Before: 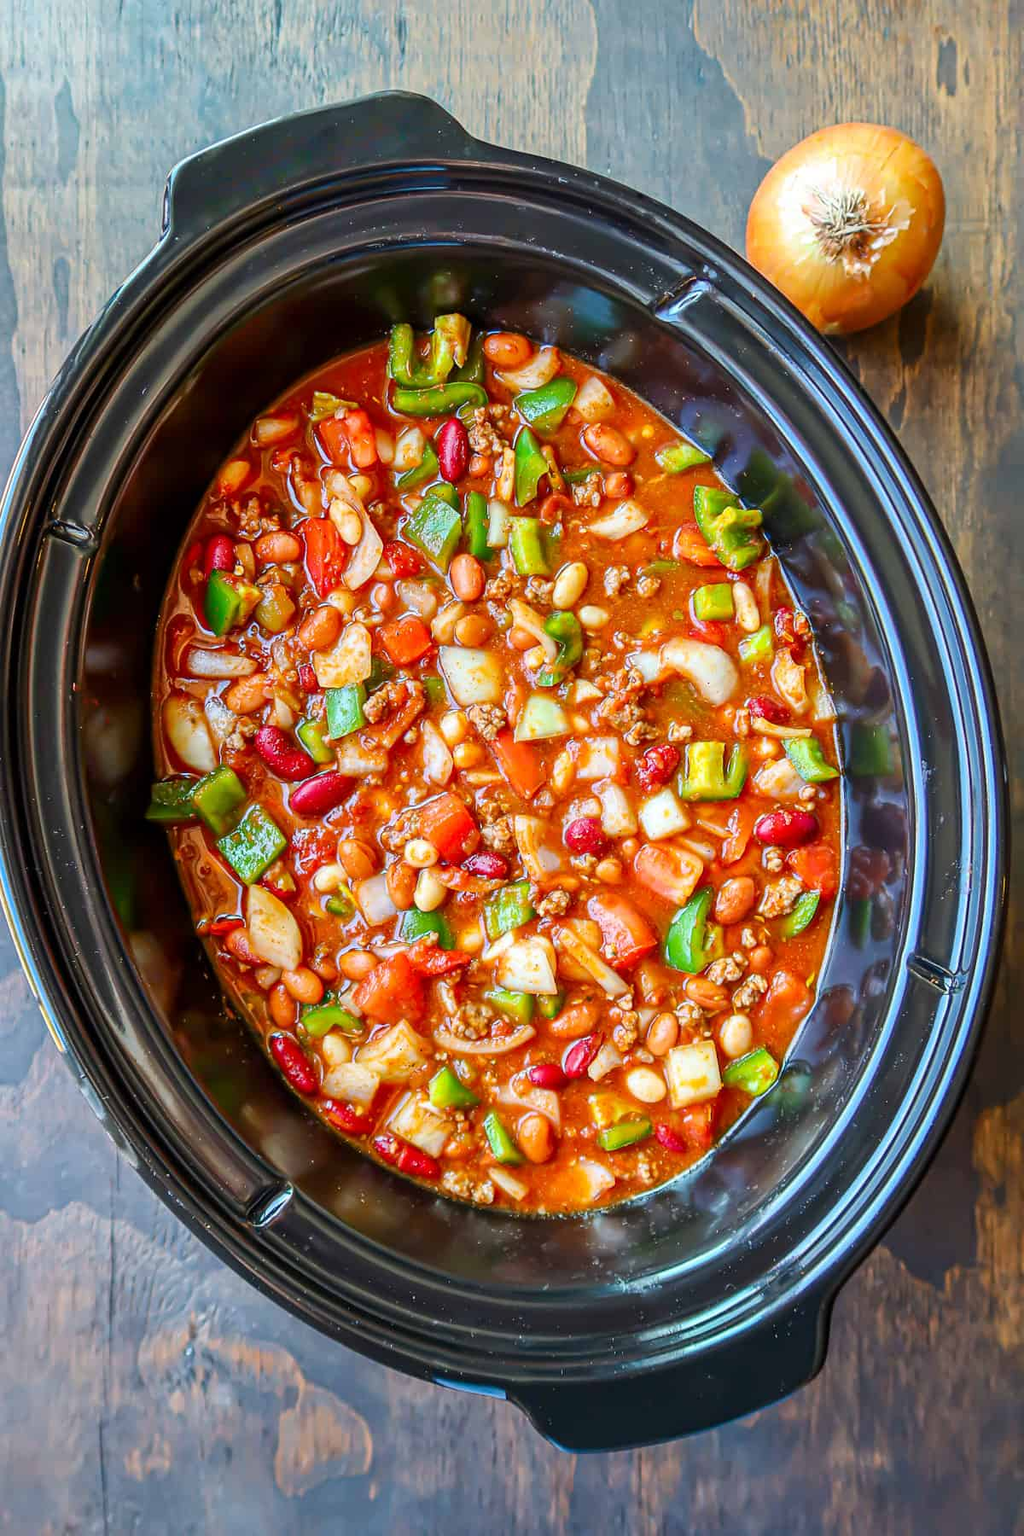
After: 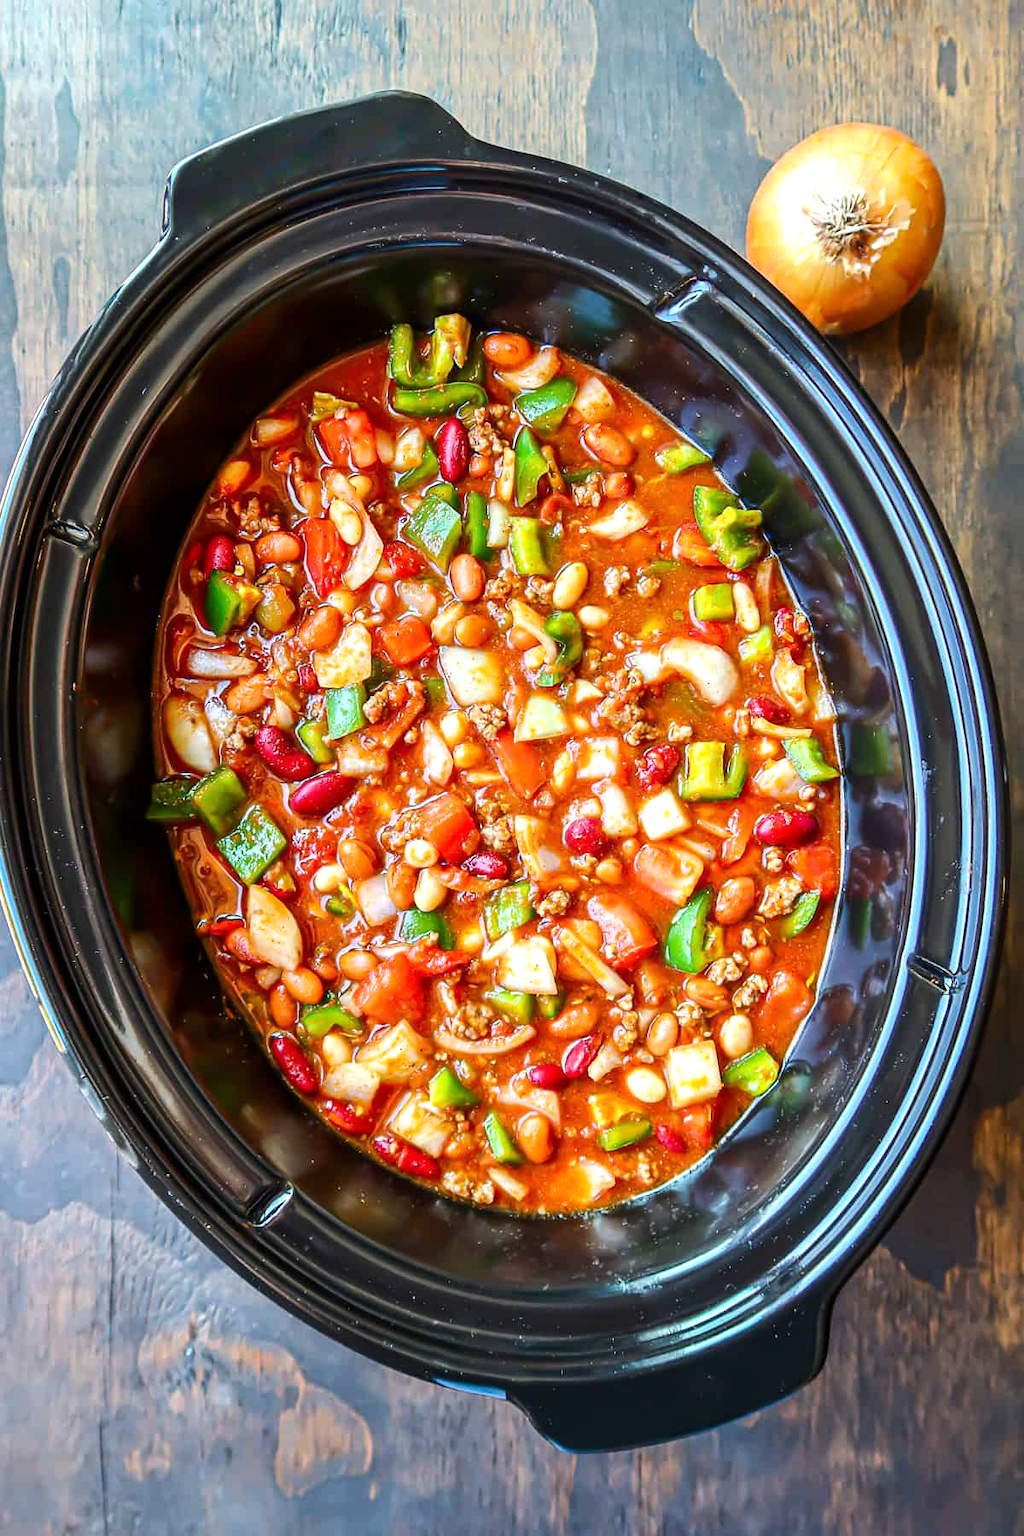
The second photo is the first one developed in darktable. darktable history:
tone equalizer: -8 EV -0.41 EV, -7 EV -0.384 EV, -6 EV -0.343 EV, -5 EV -0.243 EV, -3 EV 0.217 EV, -2 EV 0.321 EV, -1 EV 0.402 EV, +0 EV 0.443 EV, edges refinement/feathering 500, mask exposure compensation -1.57 EV, preserve details no
